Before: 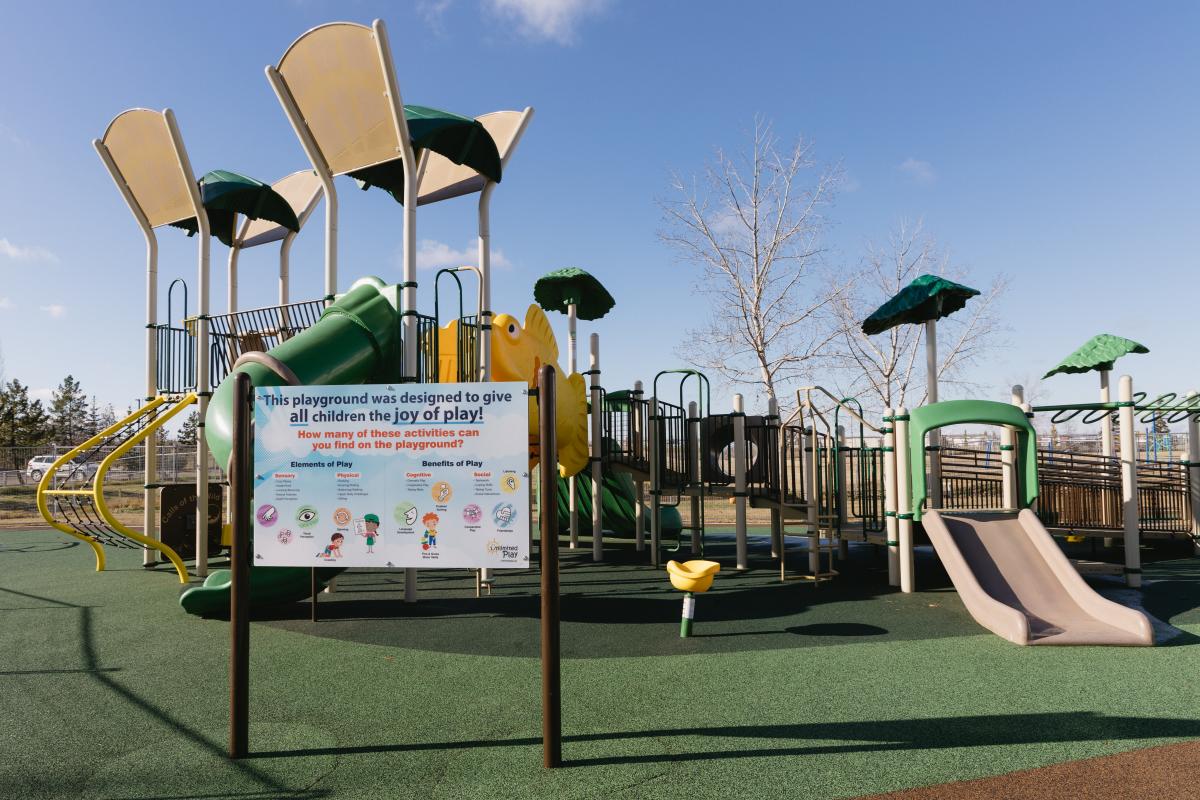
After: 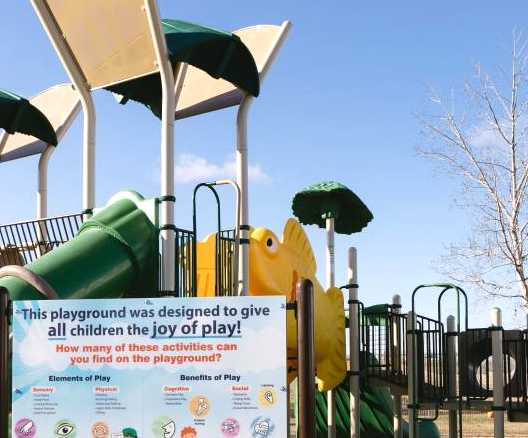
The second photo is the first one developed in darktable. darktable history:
exposure: black level correction 0, exposure 0.5 EV, compensate exposure bias true, compensate highlight preservation false
crop: left 20.248%, top 10.86%, right 35.675%, bottom 34.321%
